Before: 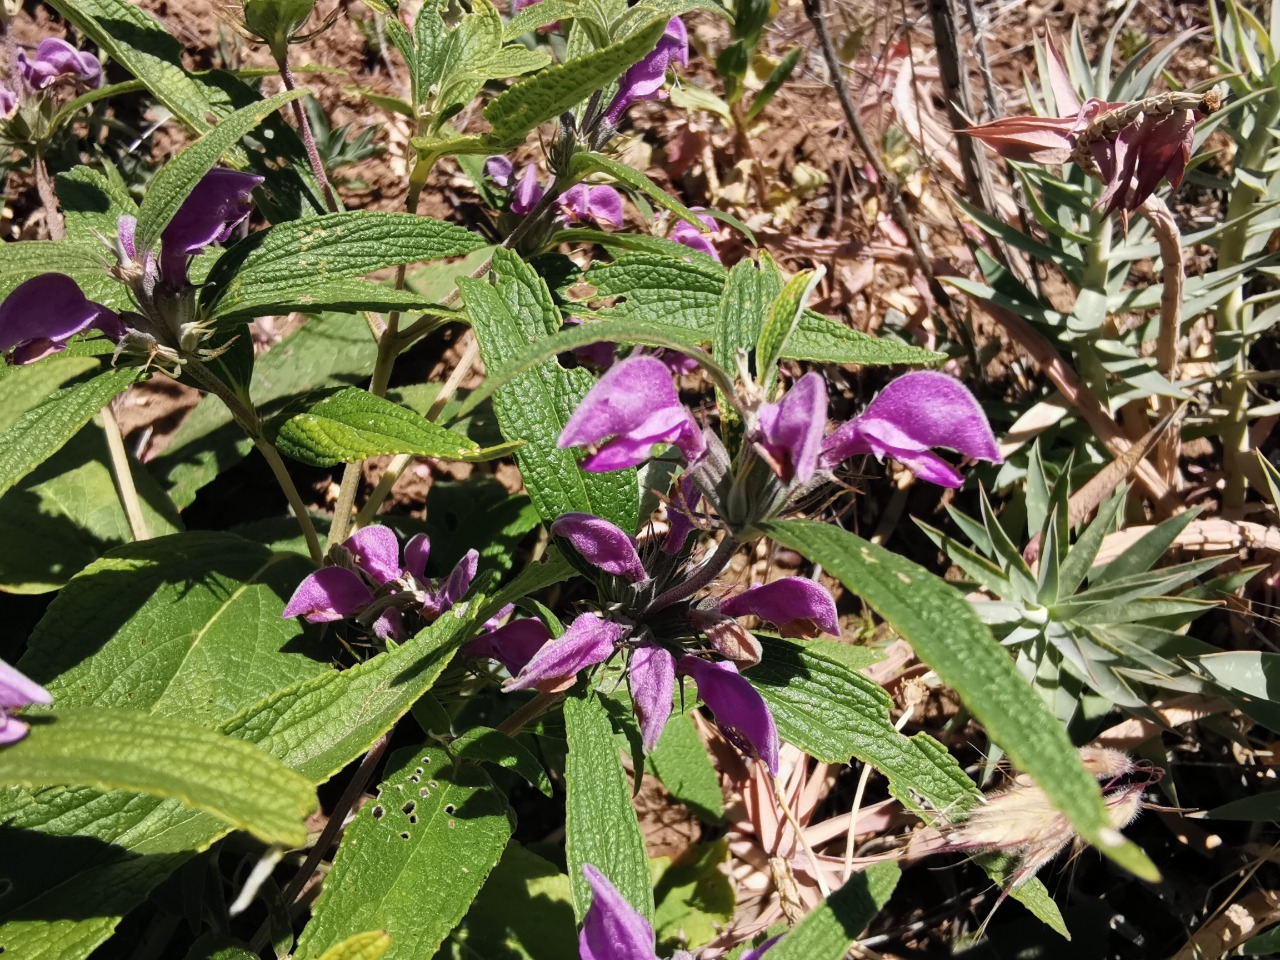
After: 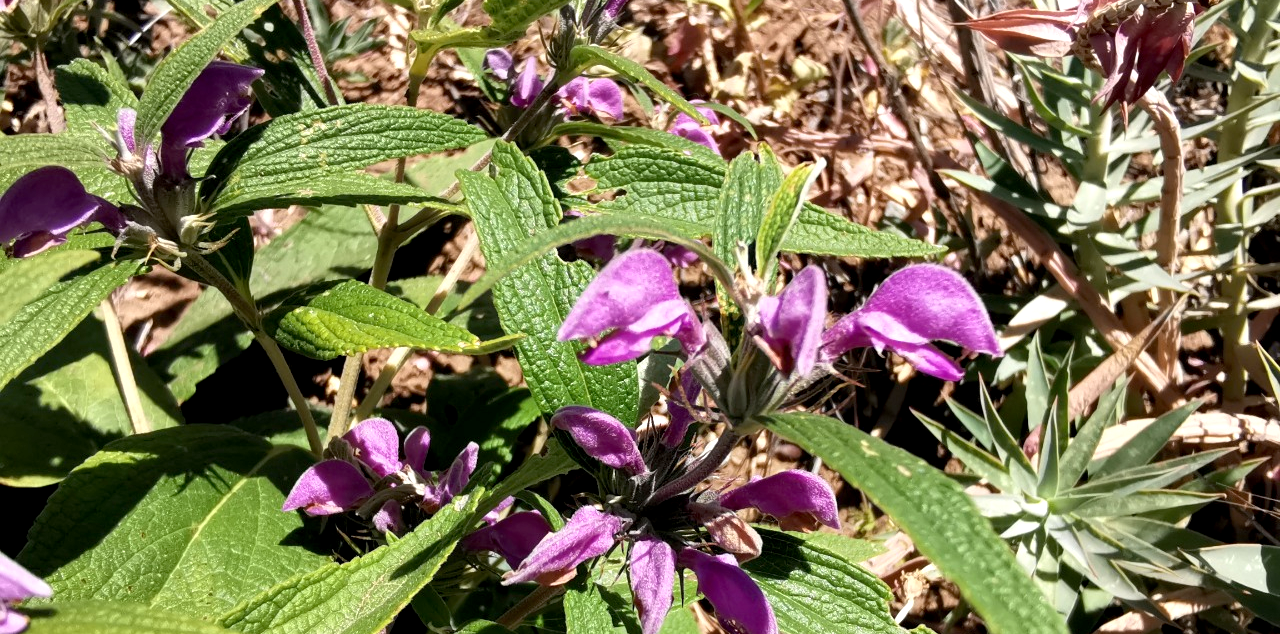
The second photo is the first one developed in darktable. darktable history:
exposure: black level correction 0.004, exposure 0.411 EV, compensate highlight preservation false
crop: top 11.185%, bottom 22.747%
